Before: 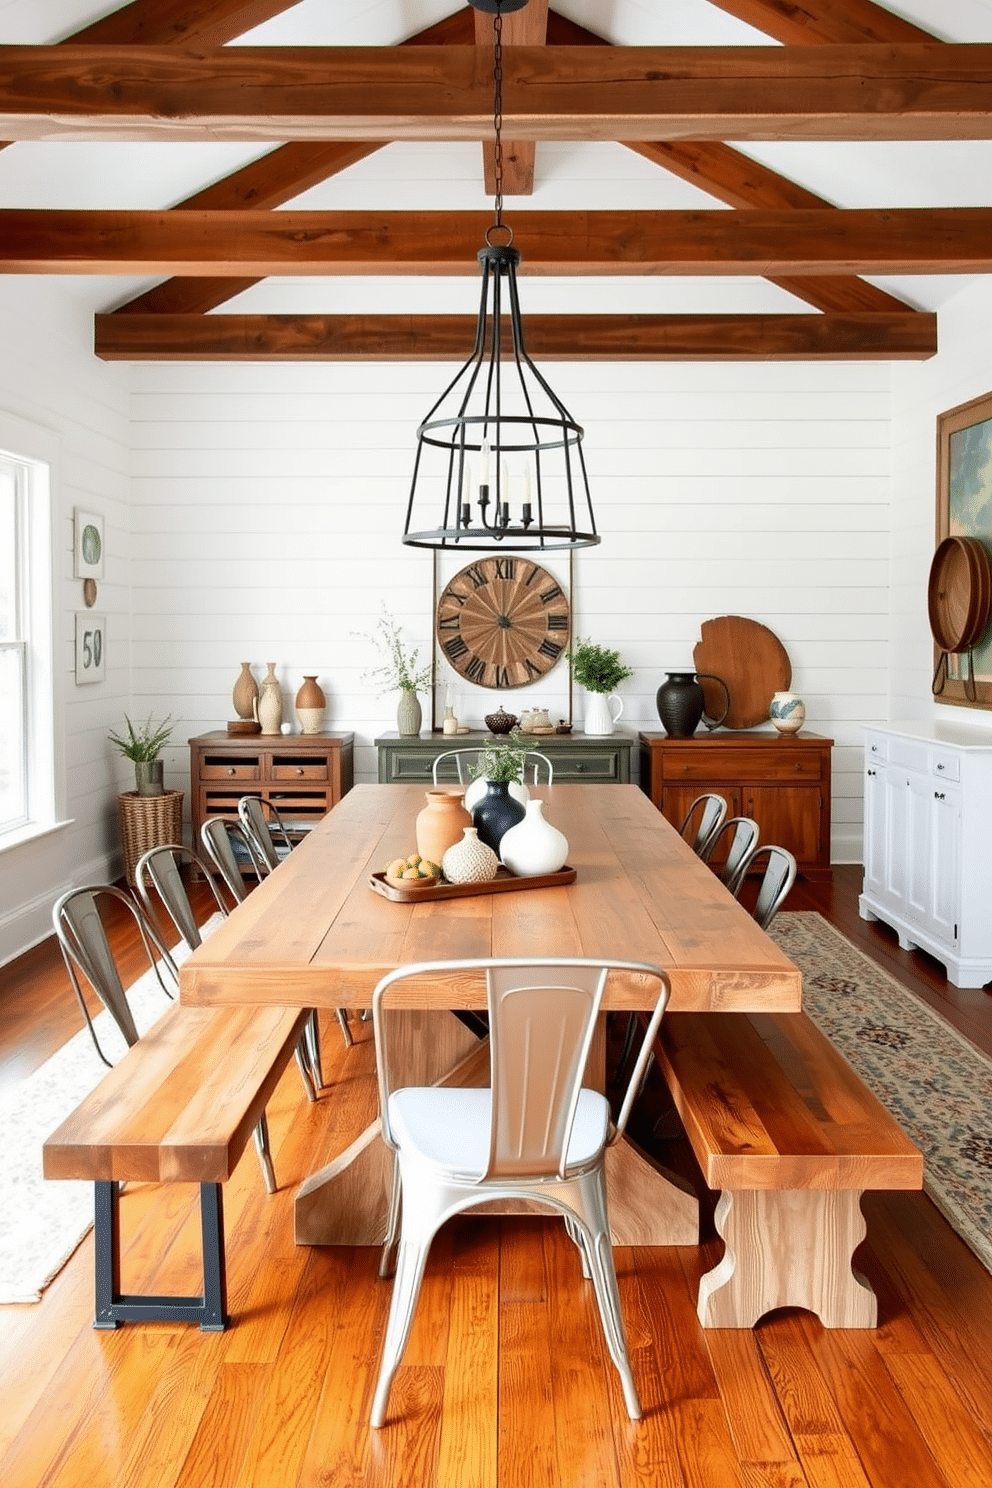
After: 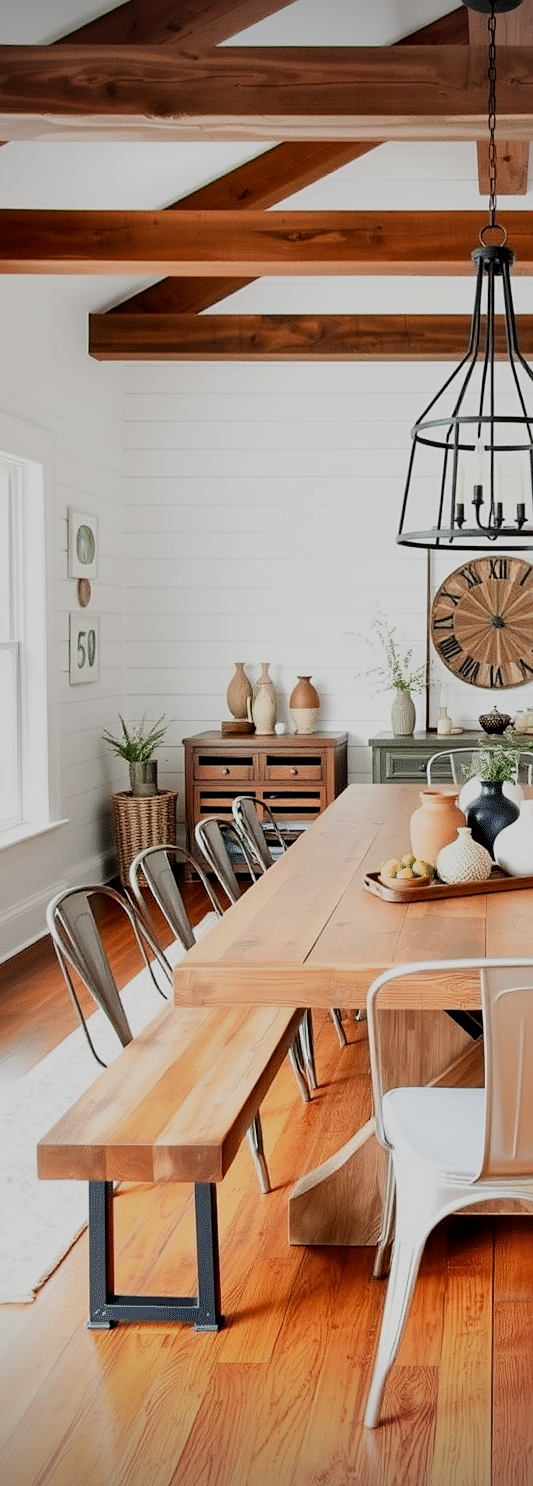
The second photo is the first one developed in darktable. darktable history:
filmic rgb: black relative exposure -7.22 EV, white relative exposure 5.37 EV, threshold 6 EV, hardness 3.03, iterations of high-quality reconstruction 0, enable highlight reconstruction true
local contrast: mode bilateral grid, contrast 21, coarseness 49, detail 120%, midtone range 0.2
color calibration: illuminant same as pipeline (D50), adaptation XYZ, x 0.346, y 0.357, temperature 5016.57 K
crop: left 0.697%, right 45.544%, bottom 0.082%
sharpen: amount 0.205
vignetting: fall-off radius 32.24%
